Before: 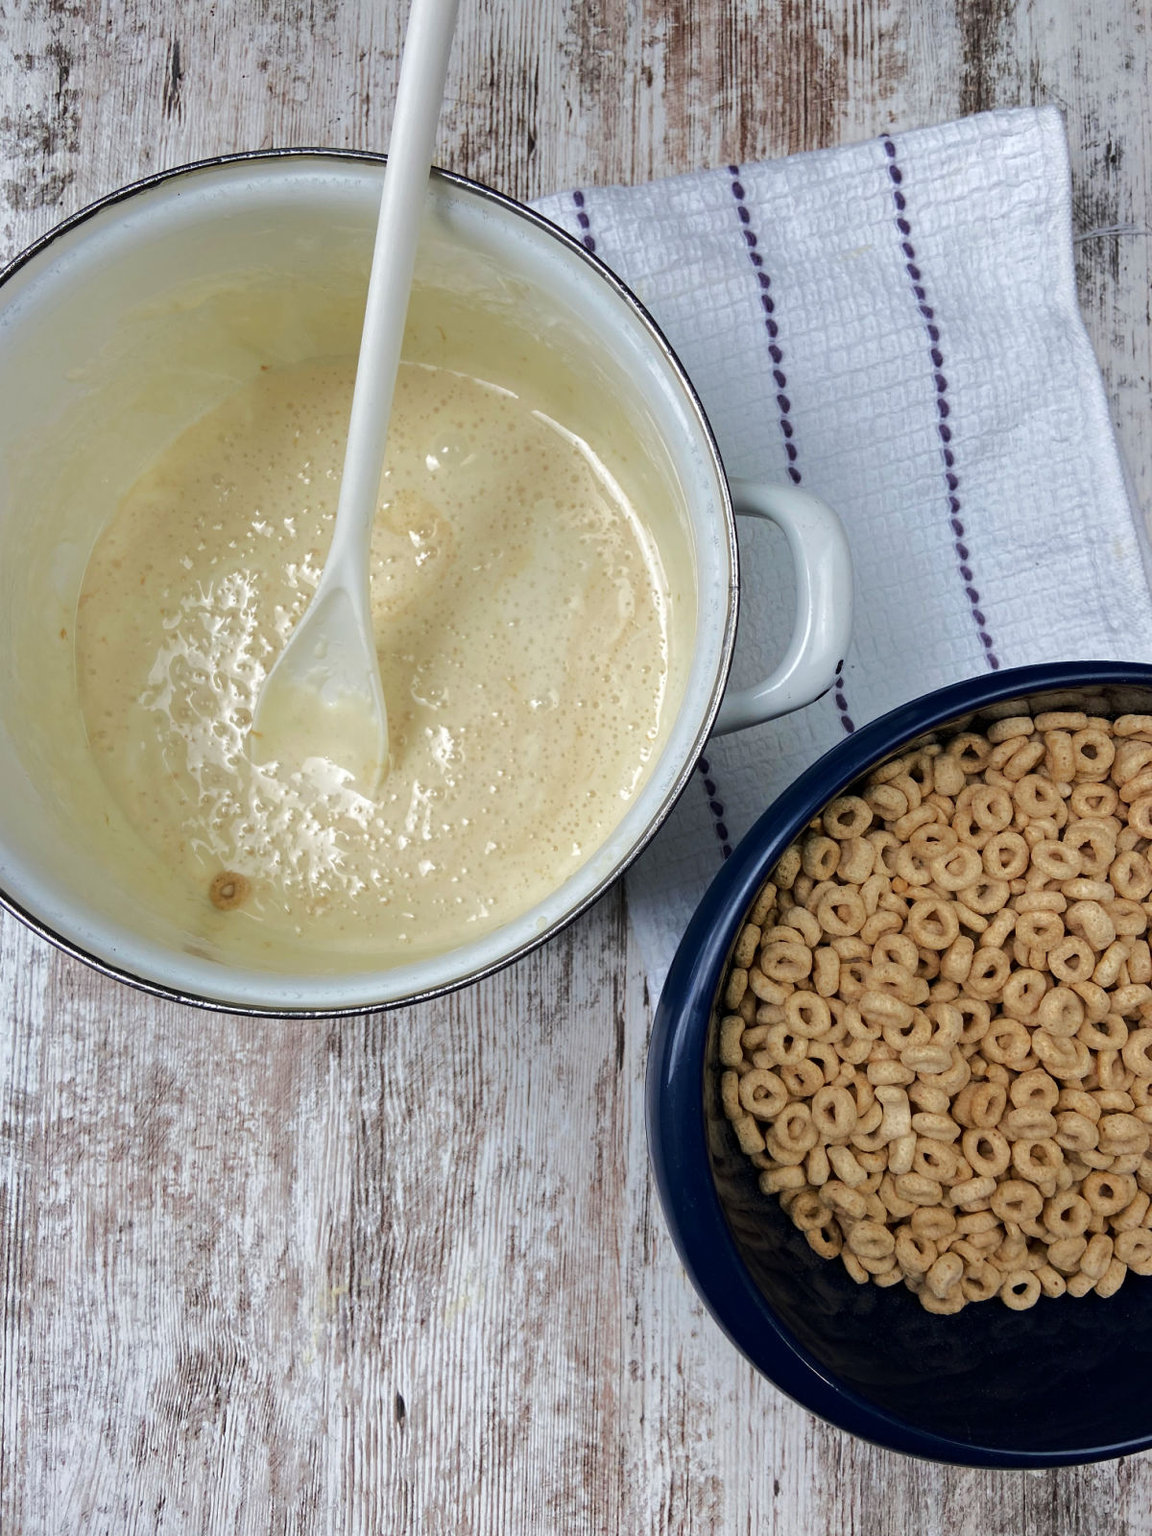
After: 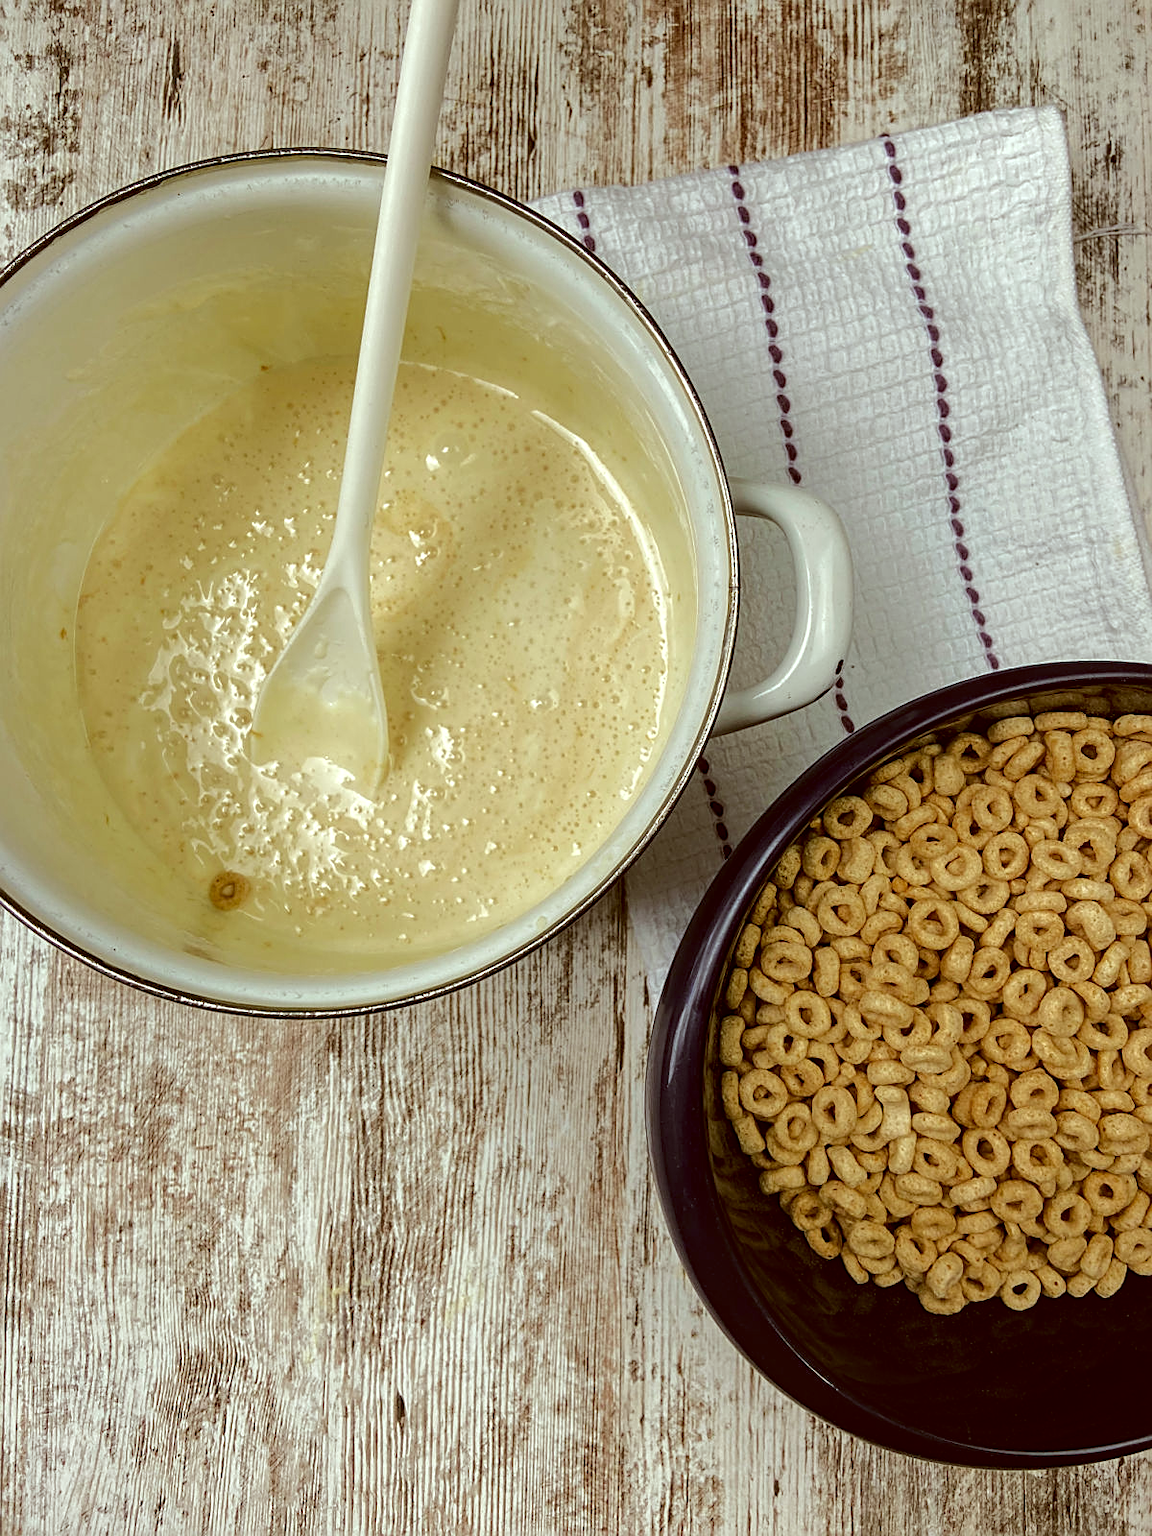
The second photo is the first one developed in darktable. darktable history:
sharpen: on, module defaults
color correction: highlights a* -5.3, highlights b* 9.8, shadows a* 9.8, shadows b* 24.26
local contrast: on, module defaults
